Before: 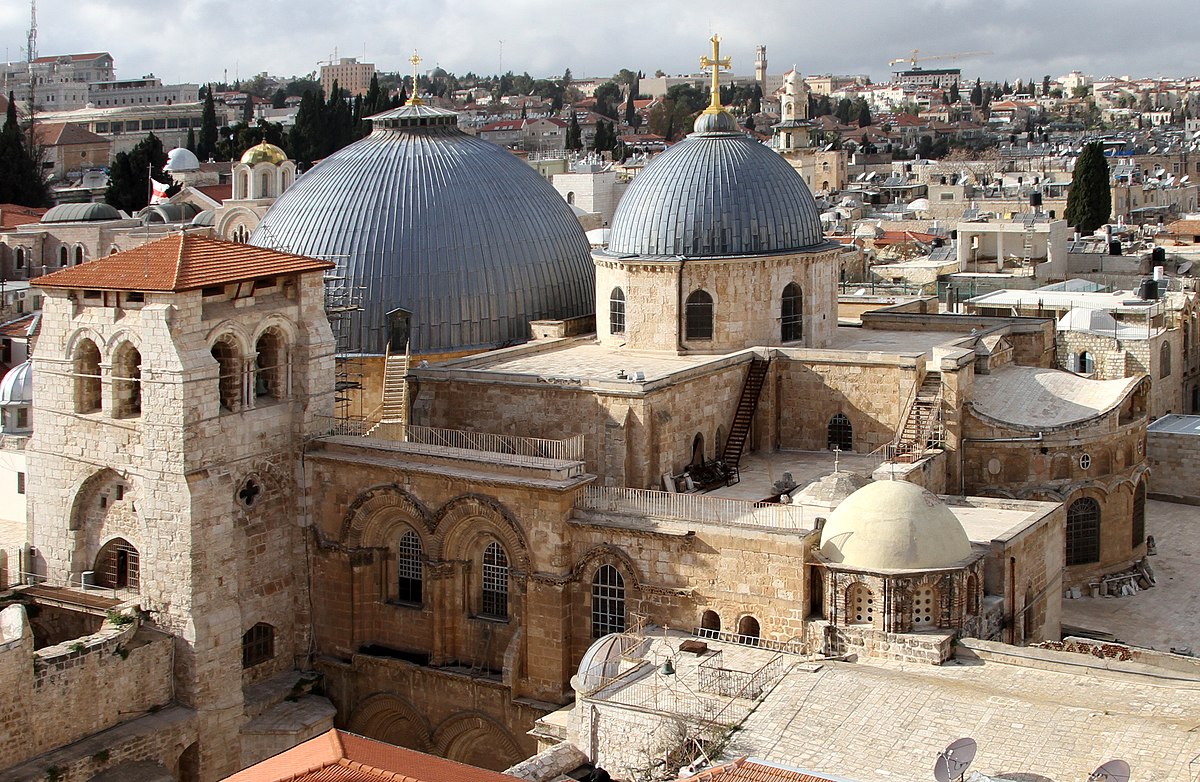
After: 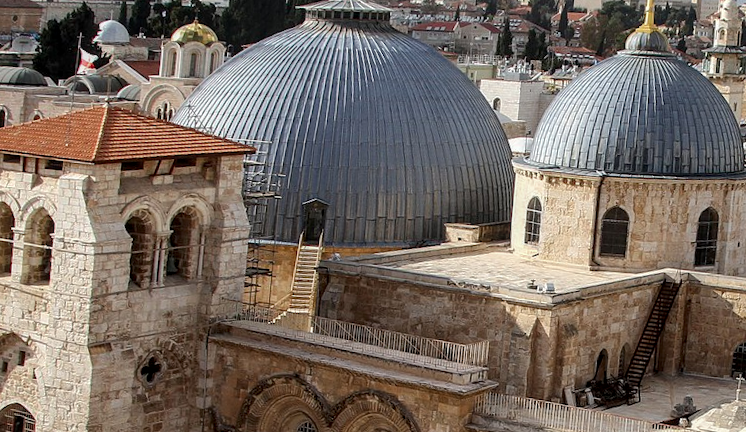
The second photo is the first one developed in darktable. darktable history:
local contrast: on, module defaults
shadows and highlights: shadows -20, white point adjustment -2, highlights -35
crop and rotate: angle -4.99°, left 2.122%, top 6.945%, right 27.566%, bottom 30.519%
